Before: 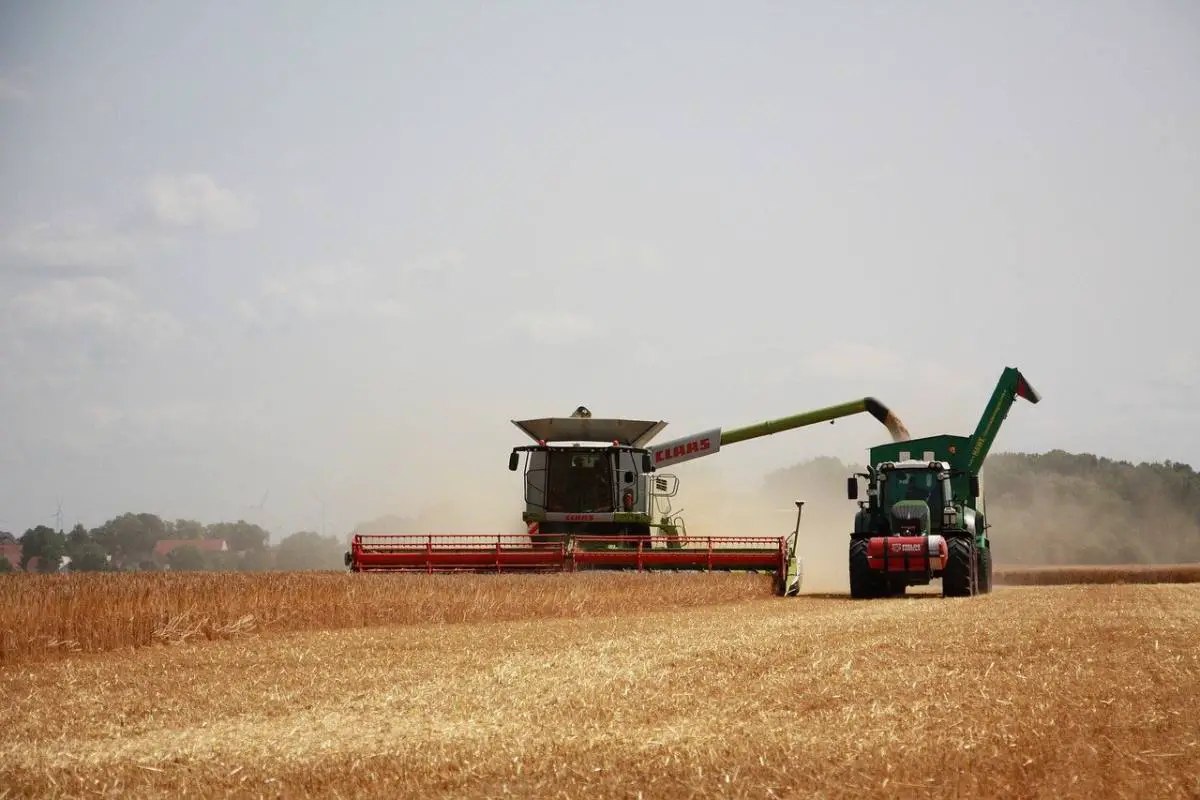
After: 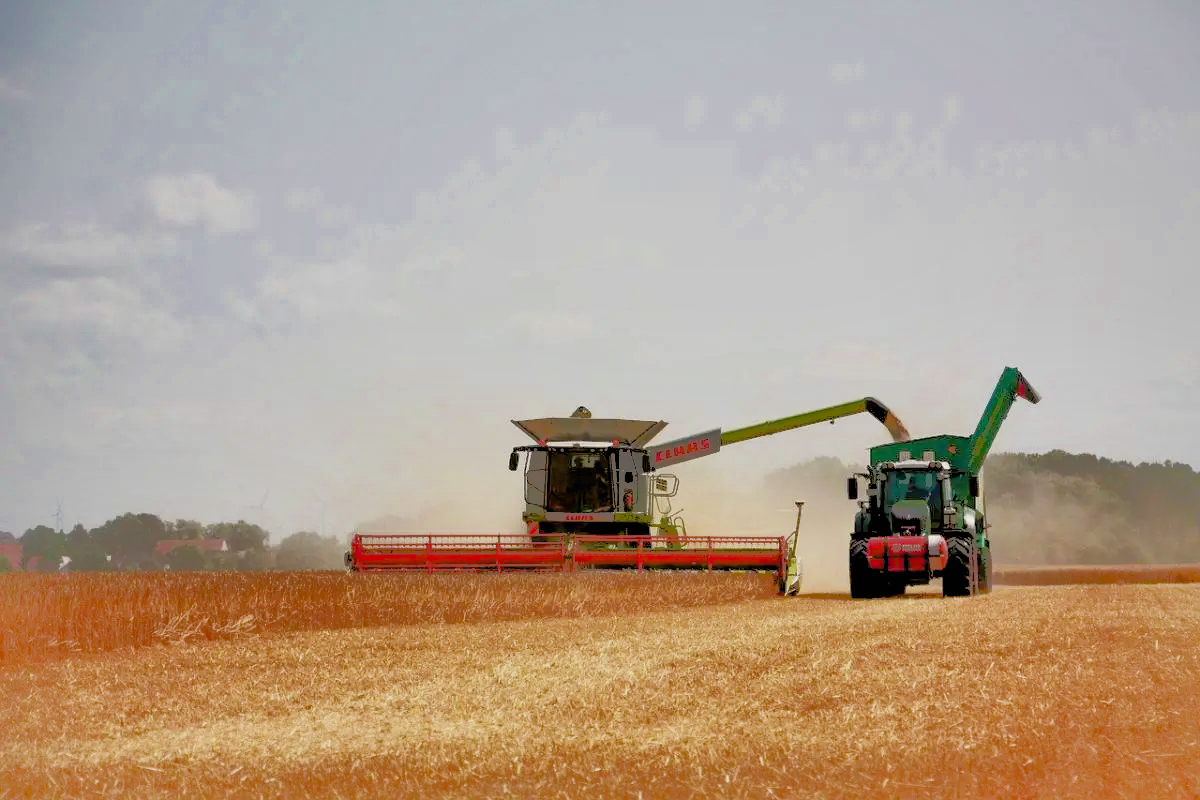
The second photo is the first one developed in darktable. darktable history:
filmic rgb: black relative exposure -6.9 EV, white relative exposure 5.61 EV, hardness 2.86
shadows and highlights: shadows 38.7, highlights -76.16
exposure: black level correction 0.006, exposure 2.067 EV, compensate highlight preservation false
